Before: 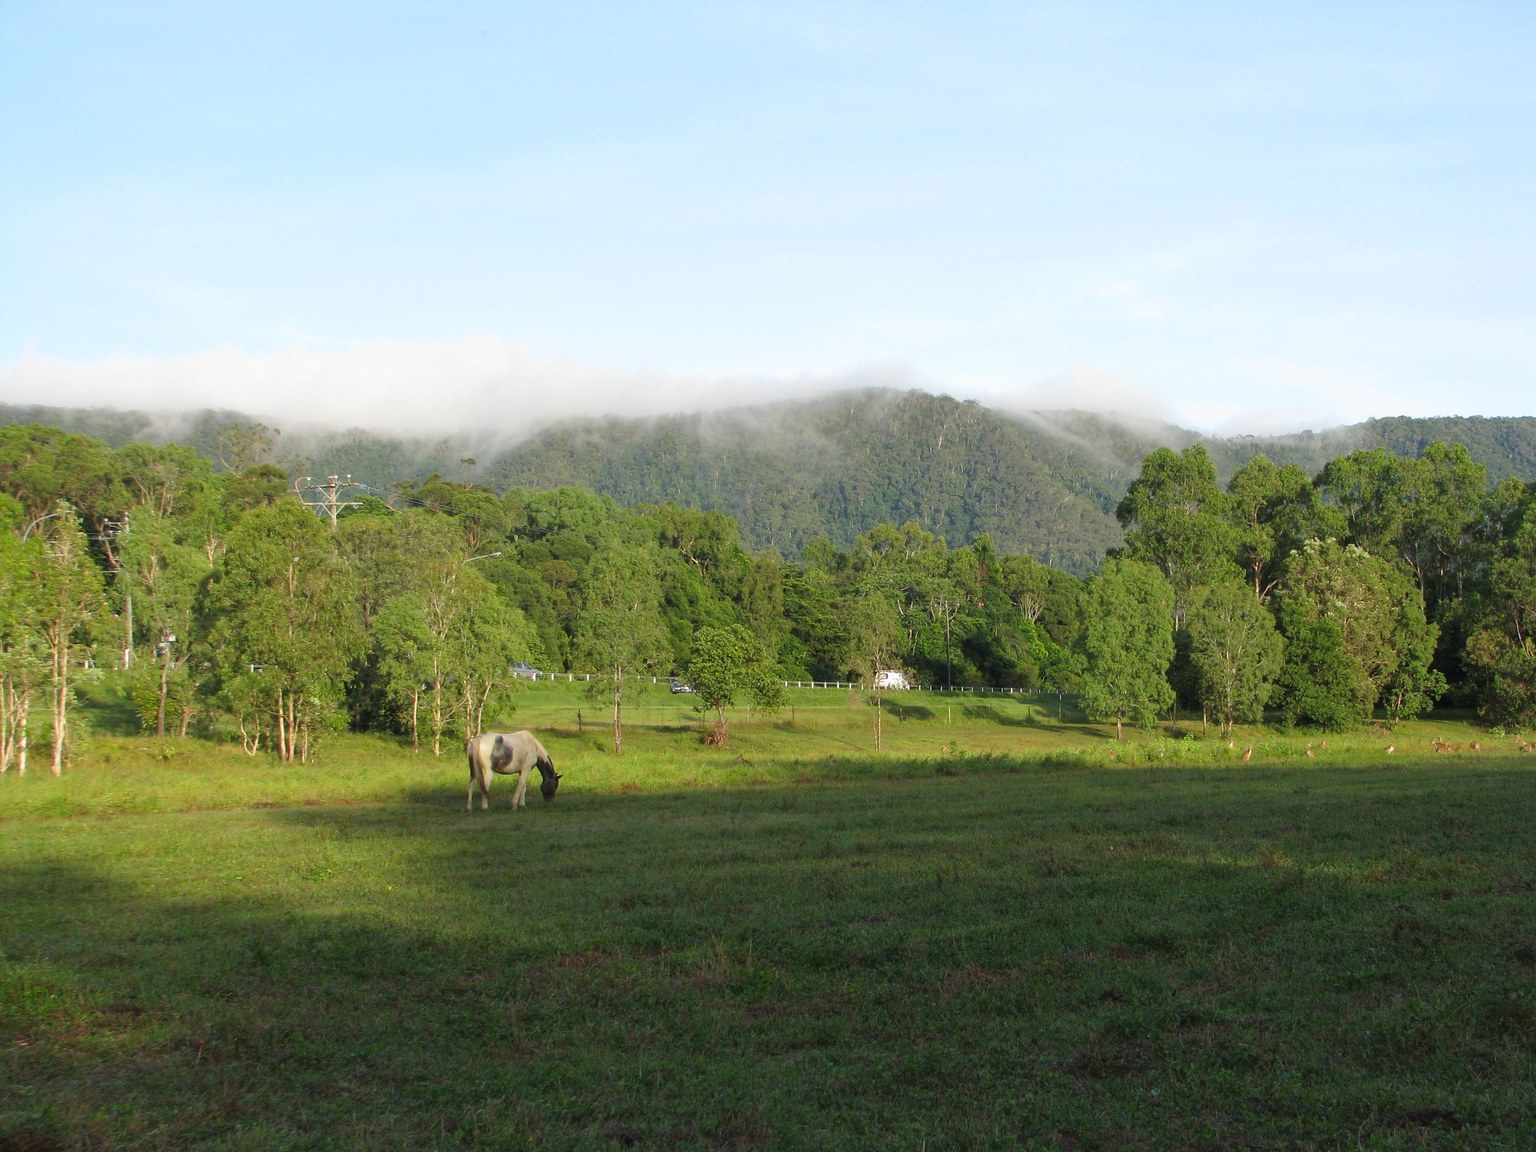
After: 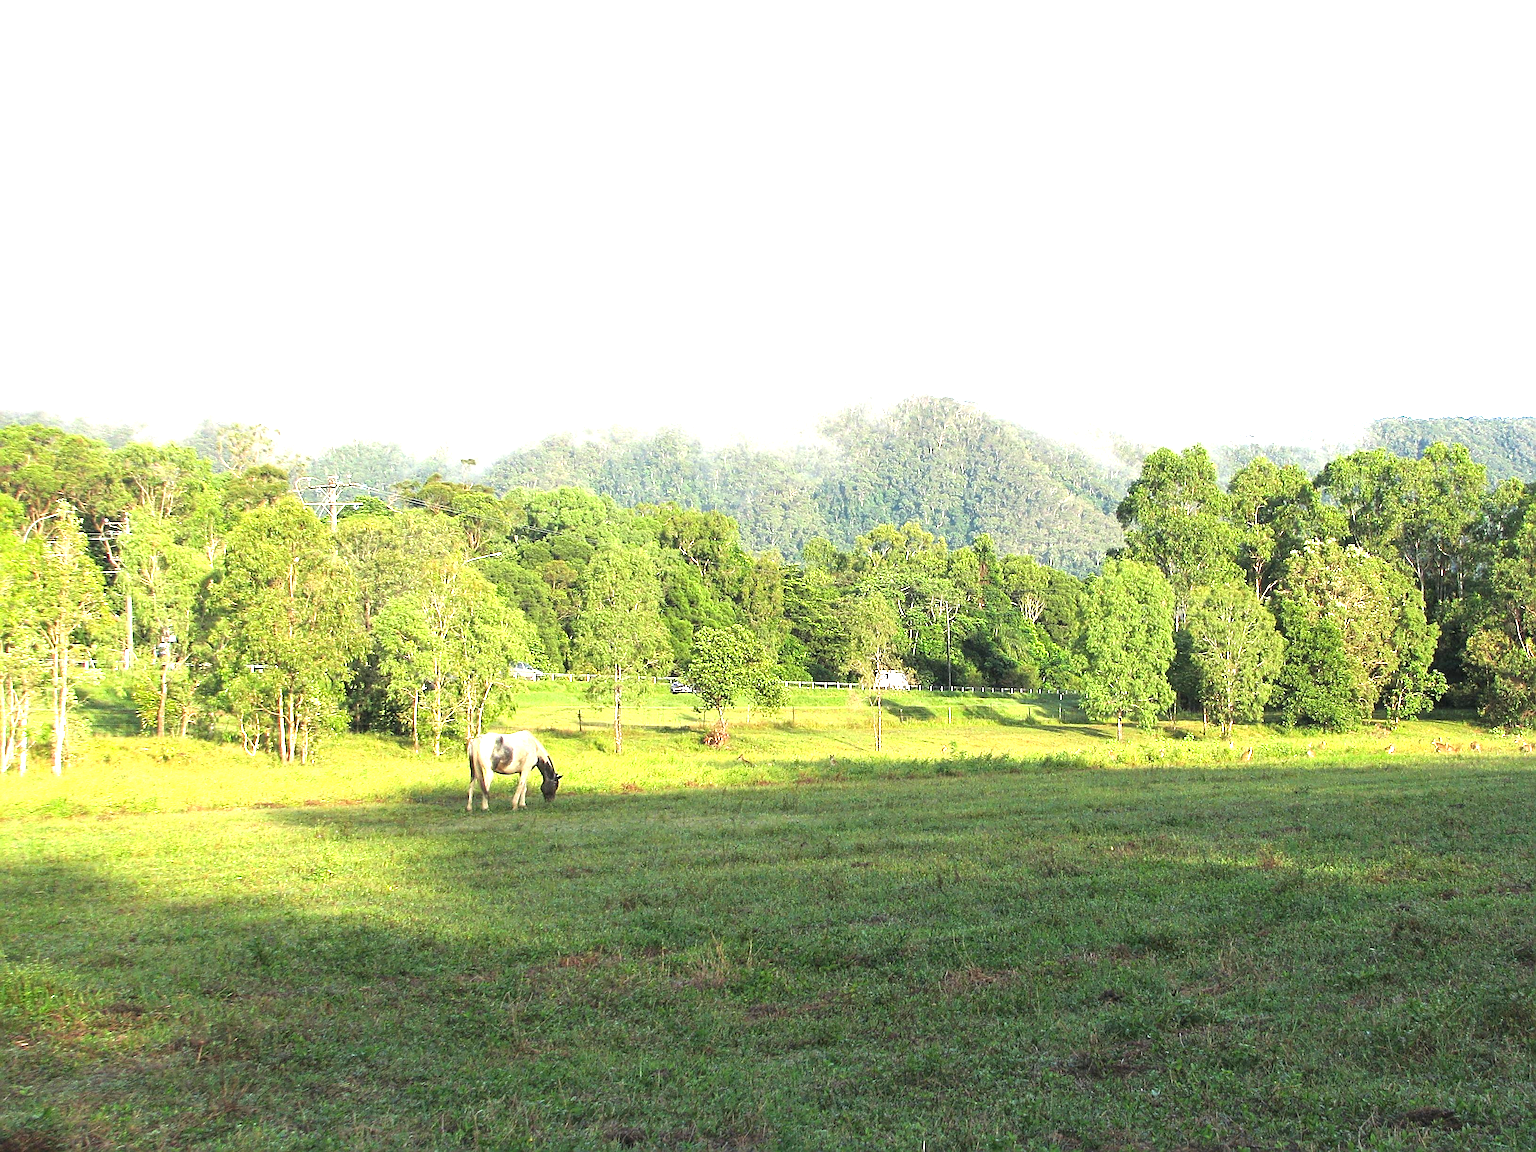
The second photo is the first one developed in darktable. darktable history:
sharpen: radius 2.569, amount 0.698
levels: mode automatic
exposure: black level correction 0, exposure 1.744 EV, compensate exposure bias true, compensate highlight preservation false
local contrast: highlights 105%, shadows 101%, detail 119%, midtone range 0.2
